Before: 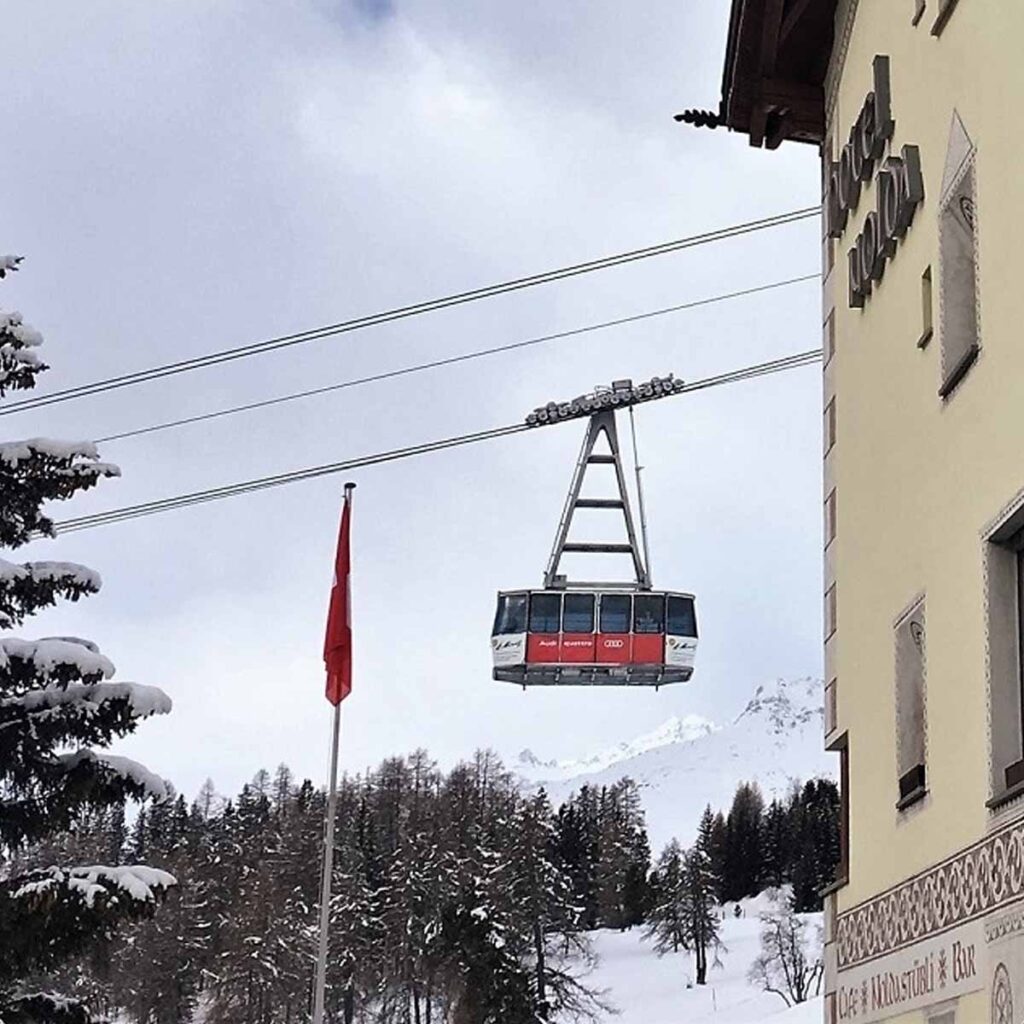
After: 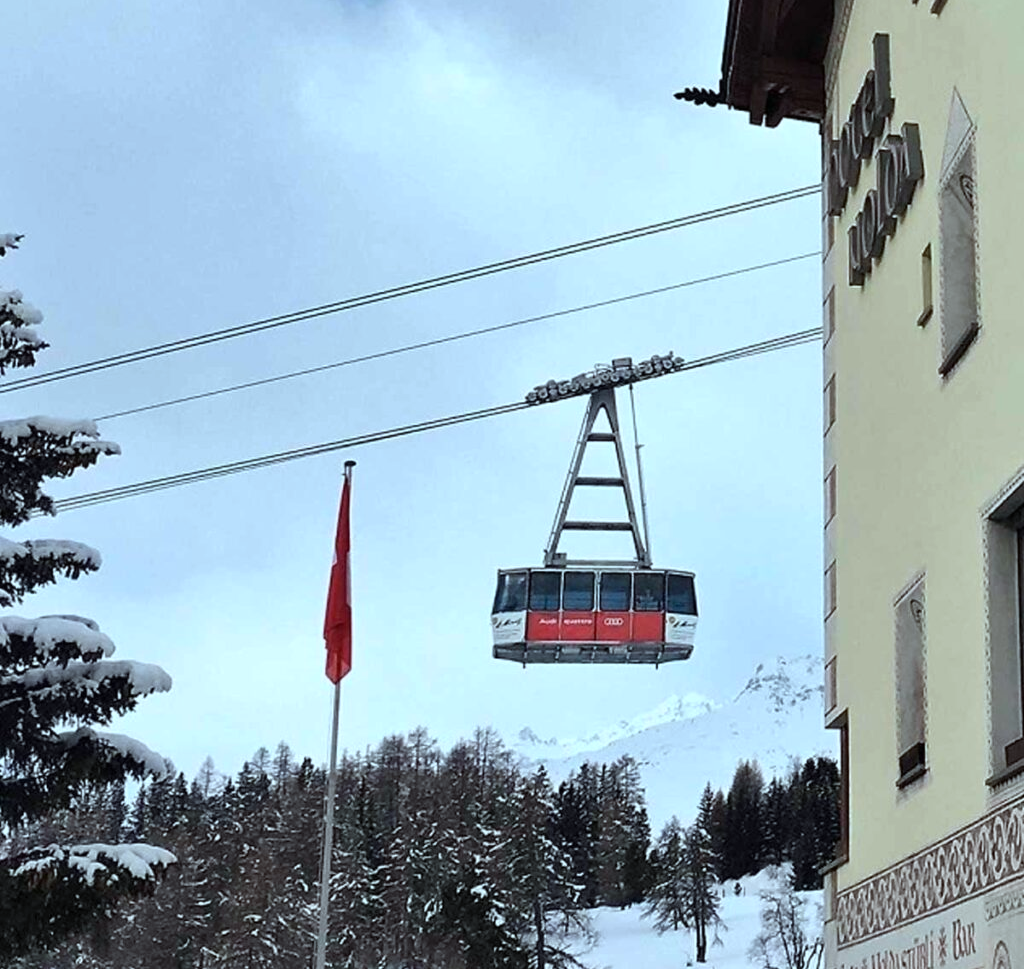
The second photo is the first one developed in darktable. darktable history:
color correction: highlights a* -10.12, highlights b* -9.79
crop and rotate: top 2.195%, bottom 3.119%
contrast brightness saturation: contrast 0.04, saturation 0.068
